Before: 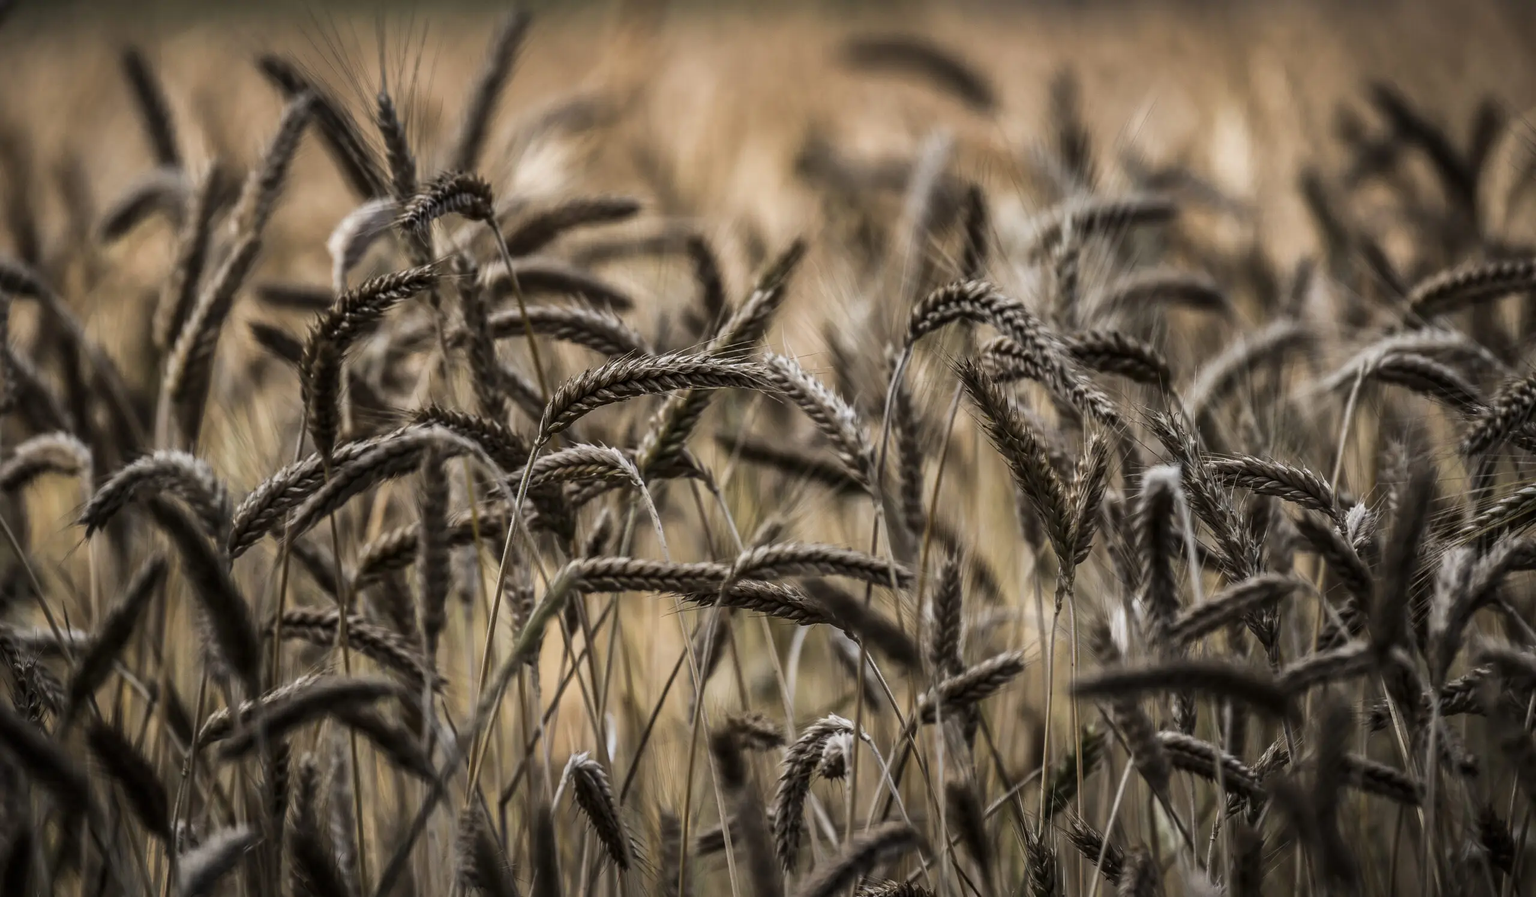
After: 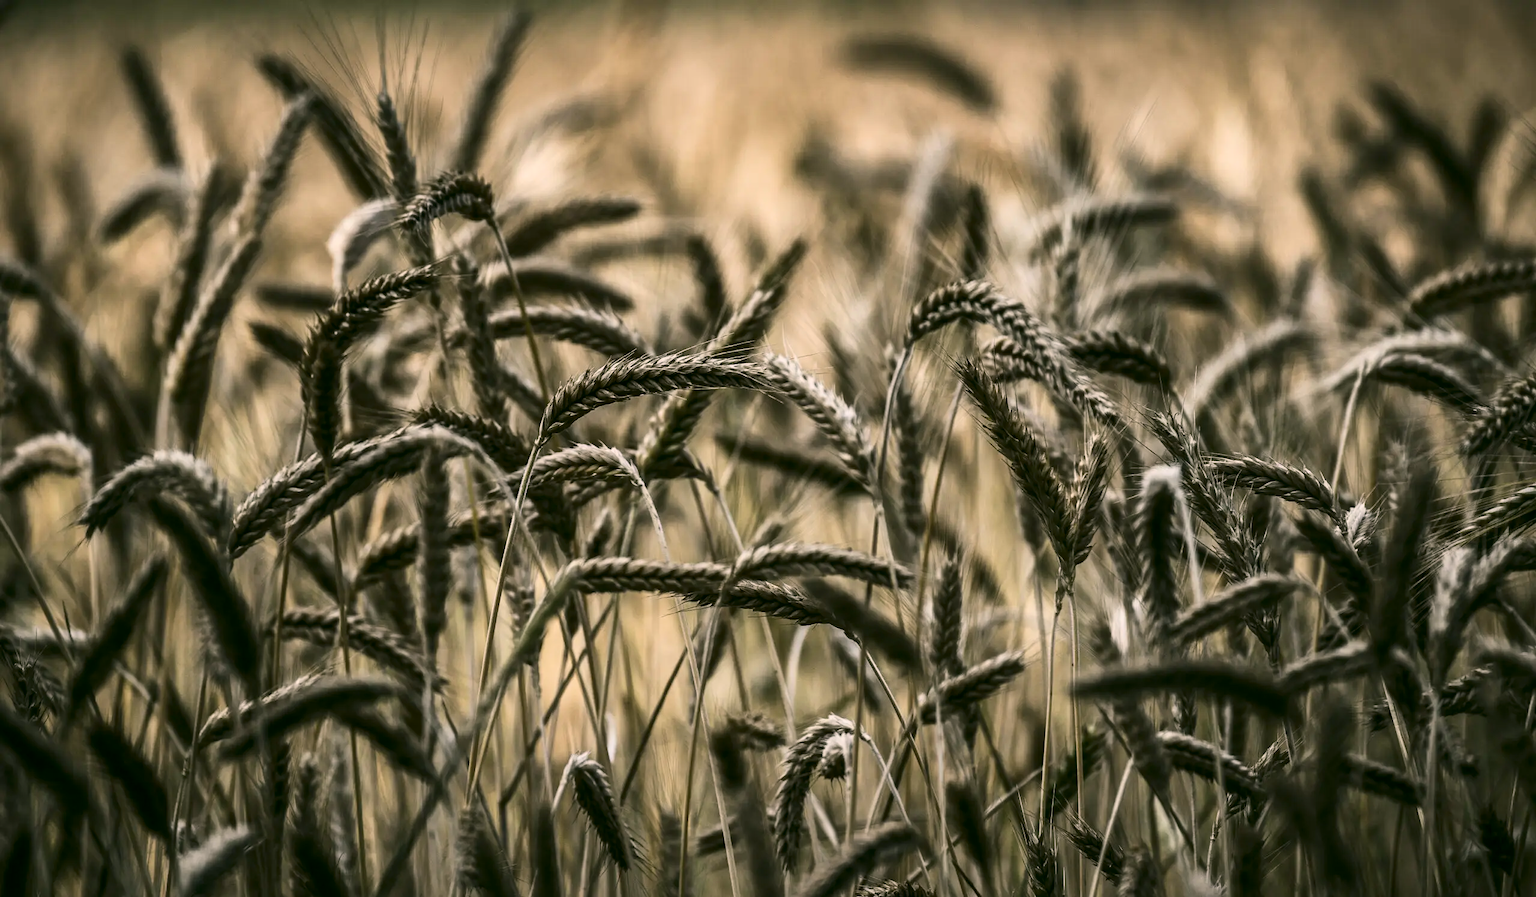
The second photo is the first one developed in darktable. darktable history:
color correction: highlights a* 4.02, highlights b* 4.98, shadows a* -7.55, shadows b* 4.98
contrast brightness saturation: contrast 0.24, brightness 0.09
